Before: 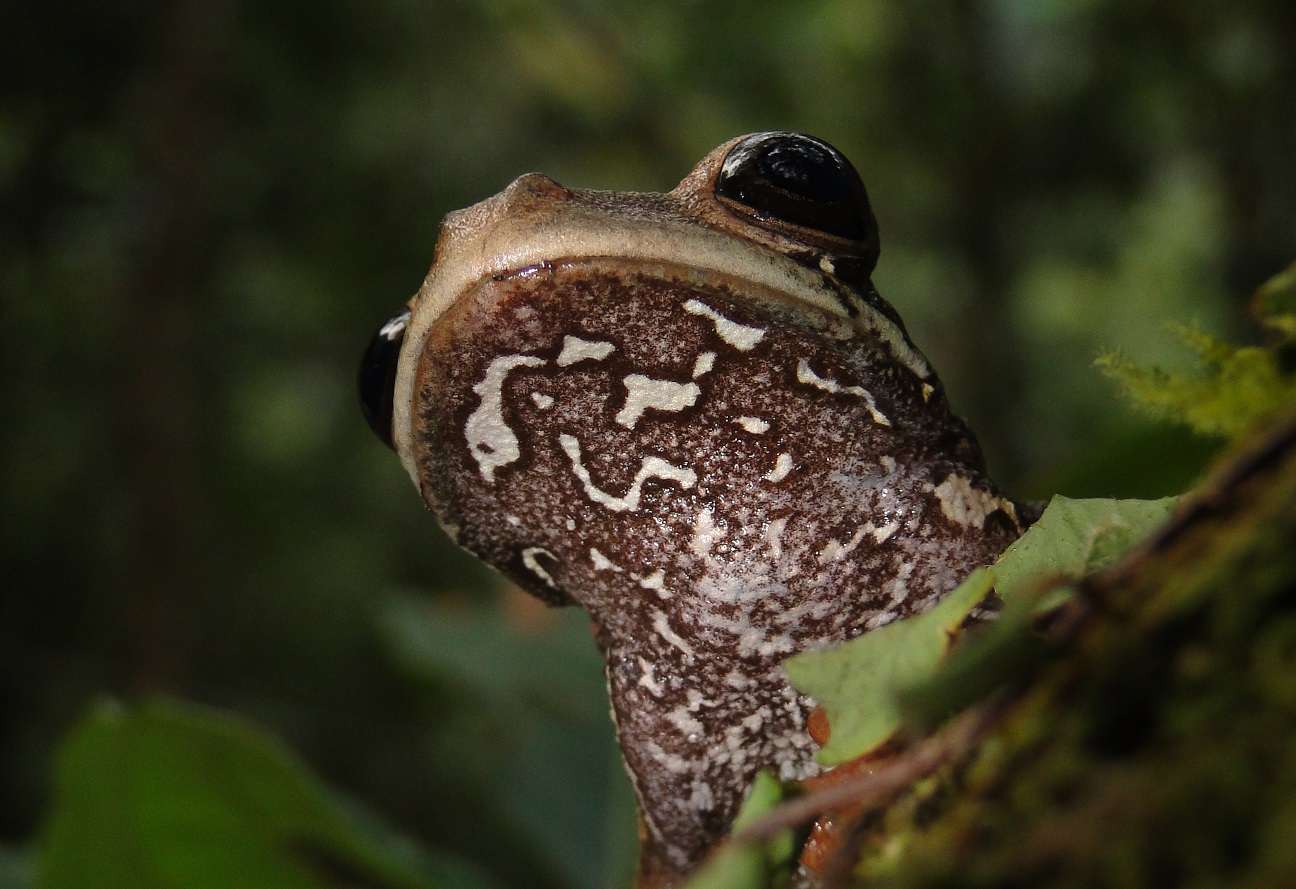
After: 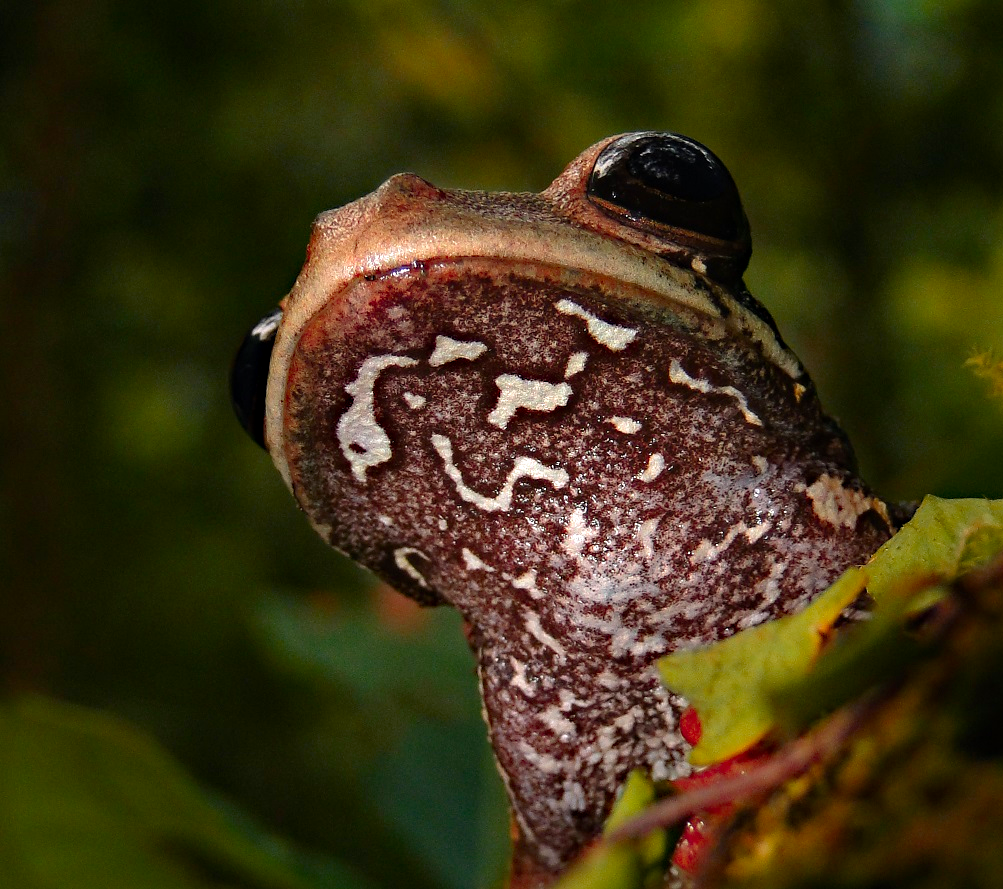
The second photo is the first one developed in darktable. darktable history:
color zones: curves: ch1 [(0.24, 0.629) (0.75, 0.5)]; ch2 [(0.255, 0.454) (0.745, 0.491)], mix 102.12%
crop: left 9.88%, right 12.664%
shadows and highlights: shadows -12.5, white point adjustment 4, highlights 28.33
haze removal: strength 0.4, distance 0.22, compatibility mode true, adaptive false
